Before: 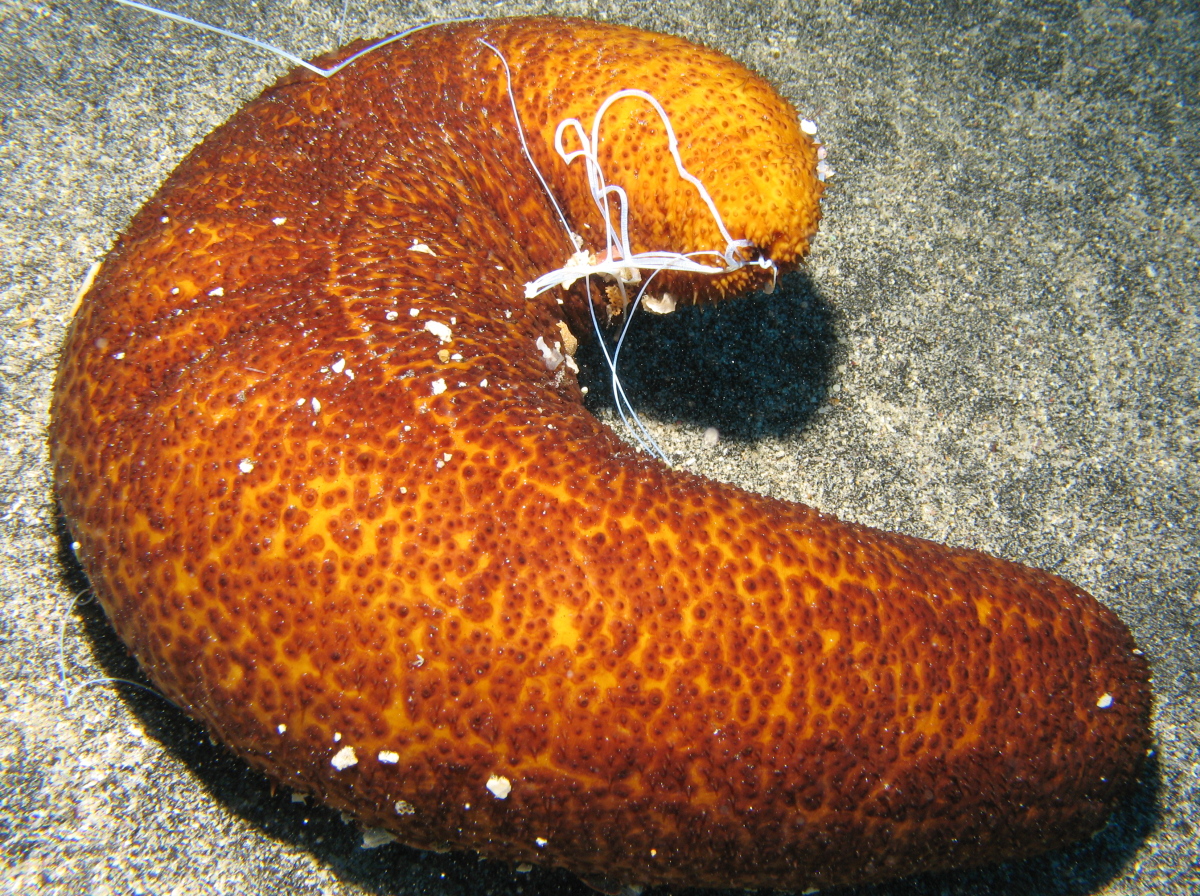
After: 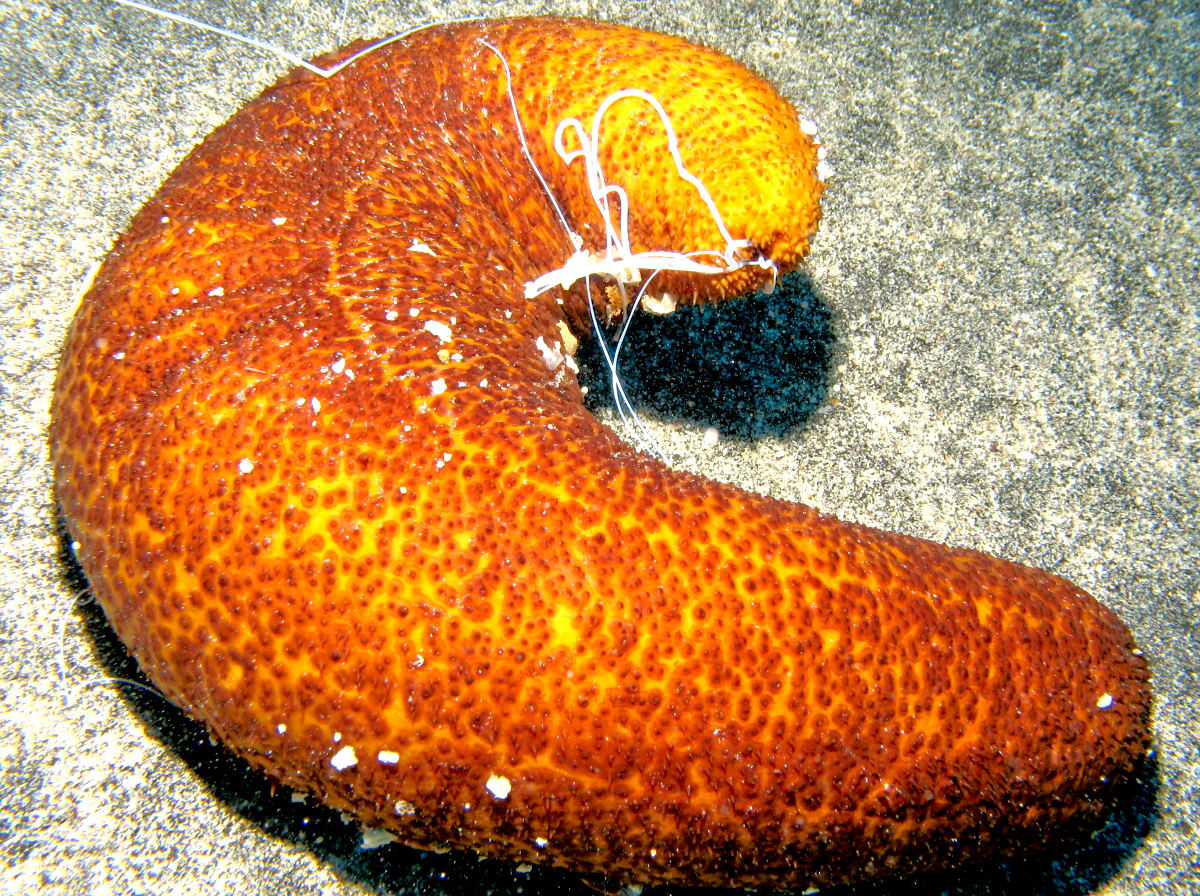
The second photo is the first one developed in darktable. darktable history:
tone equalizer: -7 EV 0.143 EV, -6 EV 0.637 EV, -5 EV 1.11 EV, -4 EV 1.37 EV, -3 EV 1.15 EV, -2 EV 0.6 EV, -1 EV 0.163 EV
exposure: black level correction 0.011, exposure 0.69 EV, compensate highlight preservation false
